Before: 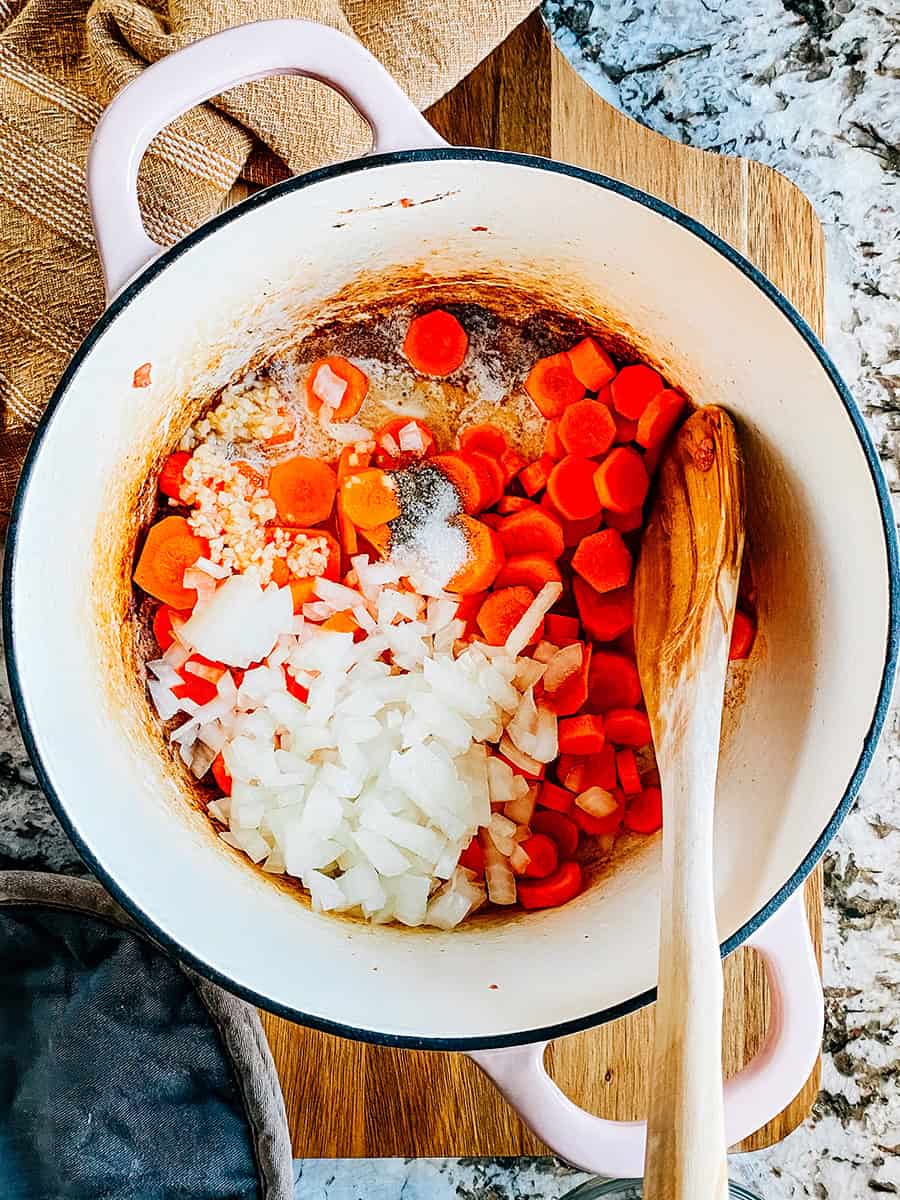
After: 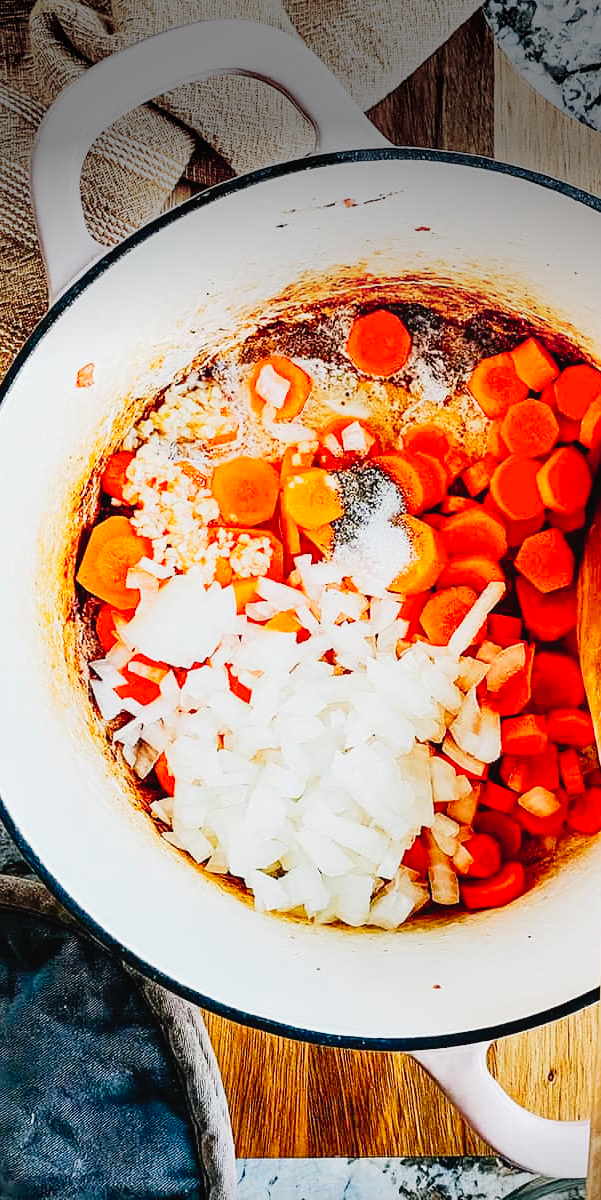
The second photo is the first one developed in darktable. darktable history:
crop and rotate: left 6.405%, right 26.804%
tone curve: curves: ch0 [(0, 0.023) (0.113, 0.081) (0.204, 0.197) (0.498, 0.608) (0.709, 0.819) (0.984, 0.961)]; ch1 [(0, 0) (0.172, 0.123) (0.317, 0.272) (0.414, 0.382) (0.476, 0.479) (0.505, 0.501) (0.528, 0.54) (0.618, 0.647) (0.709, 0.764) (1, 1)]; ch2 [(0, 0) (0.411, 0.424) (0.492, 0.502) (0.521, 0.521) (0.55, 0.576) (0.686, 0.638) (1, 1)], preserve colors none
vignetting: fall-off start 99.34%, brightness -0.718, saturation -0.485, center (-0.029, 0.235), width/height ratio 1.308
